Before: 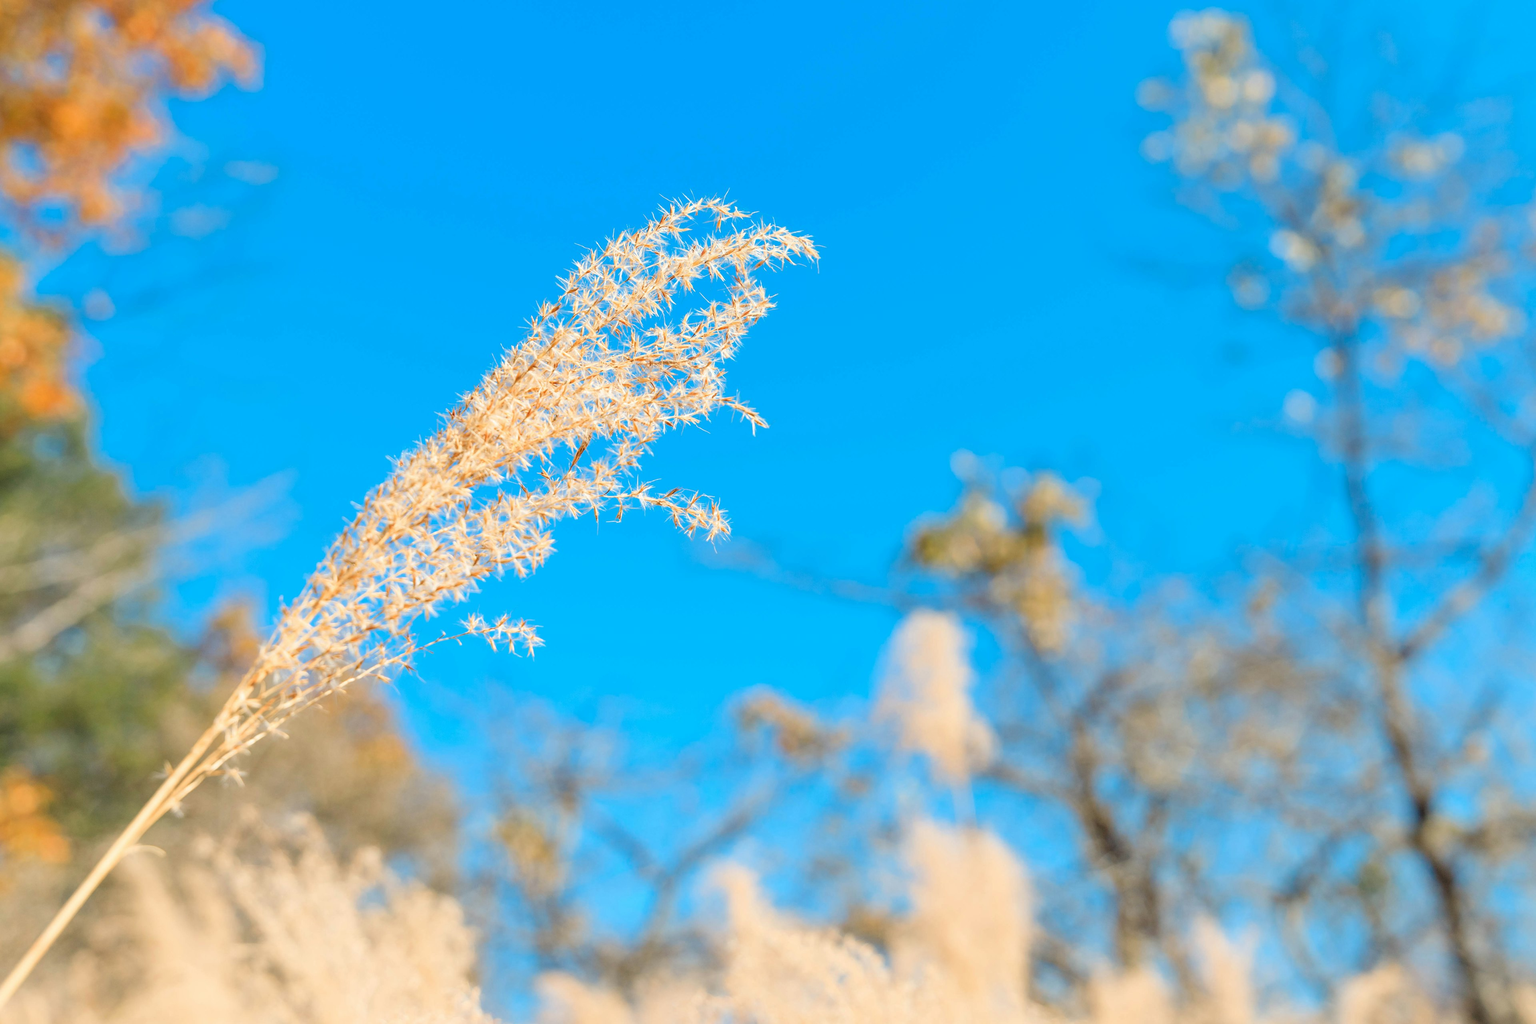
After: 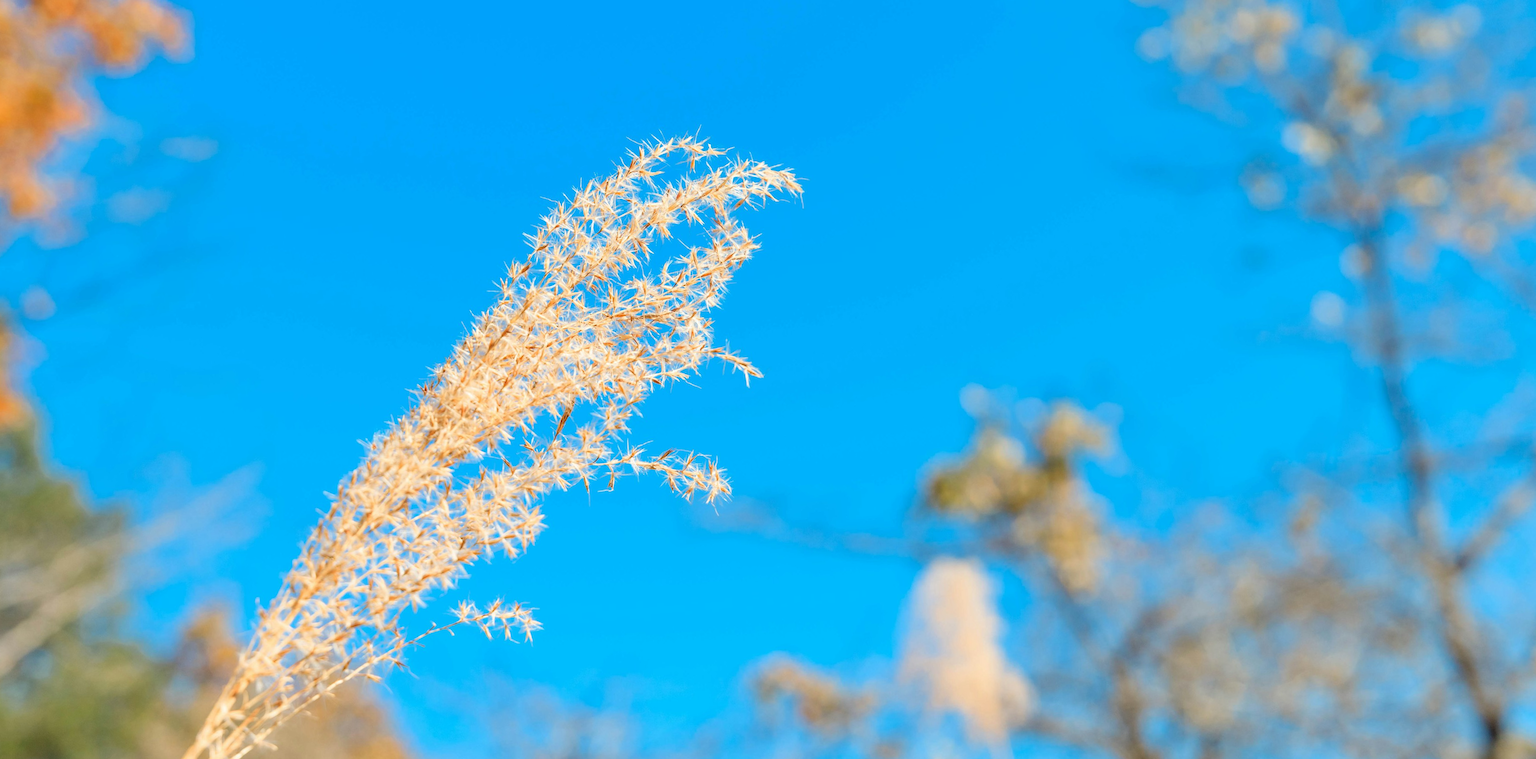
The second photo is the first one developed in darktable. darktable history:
crop: top 3.857%, bottom 21.132%
rotate and perspective: rotation -4.57°, crop left 0.054, crop right 0.944, crop top 0.087, crop bottom 0.914
